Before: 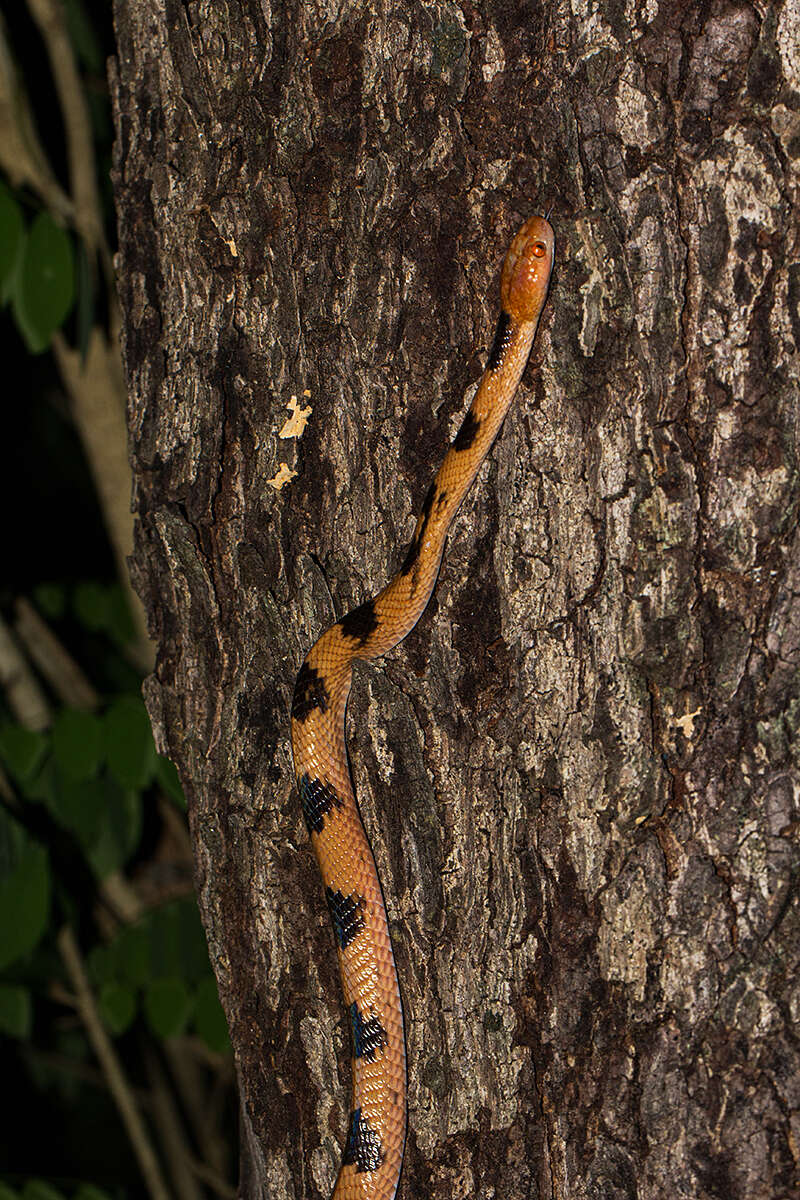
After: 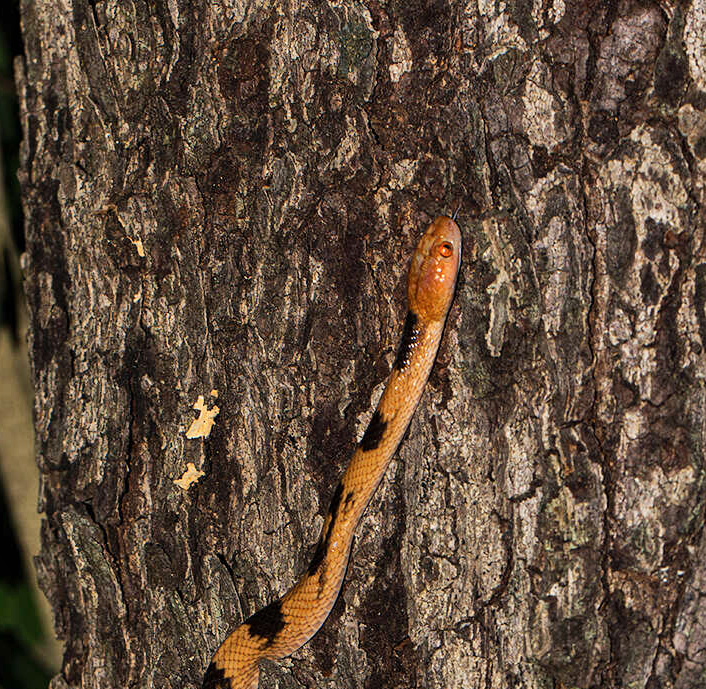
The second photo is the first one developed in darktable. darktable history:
shadows and highlights: soften with gaussian
crop and rotate: left 11.687%, bottom 42.577%
